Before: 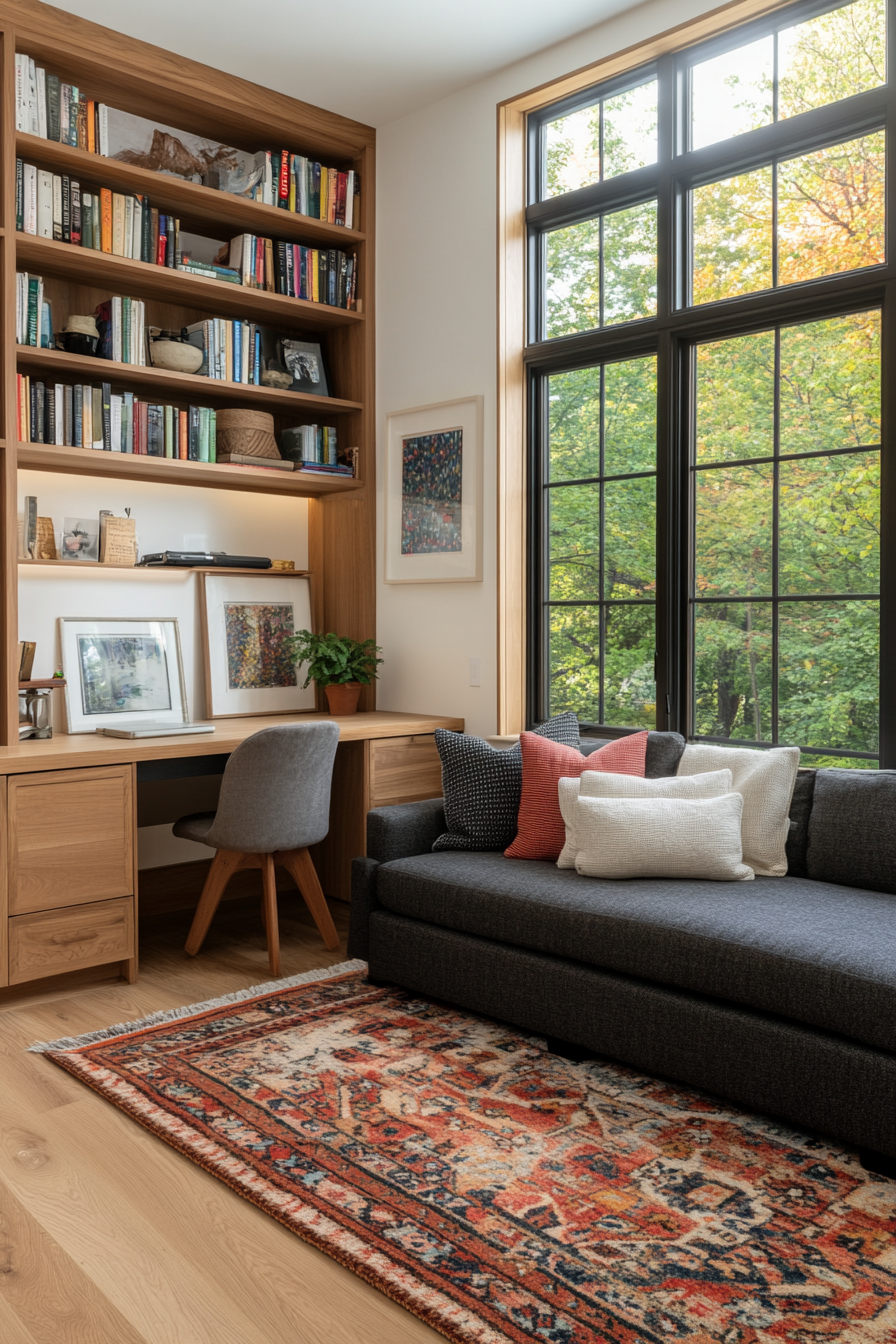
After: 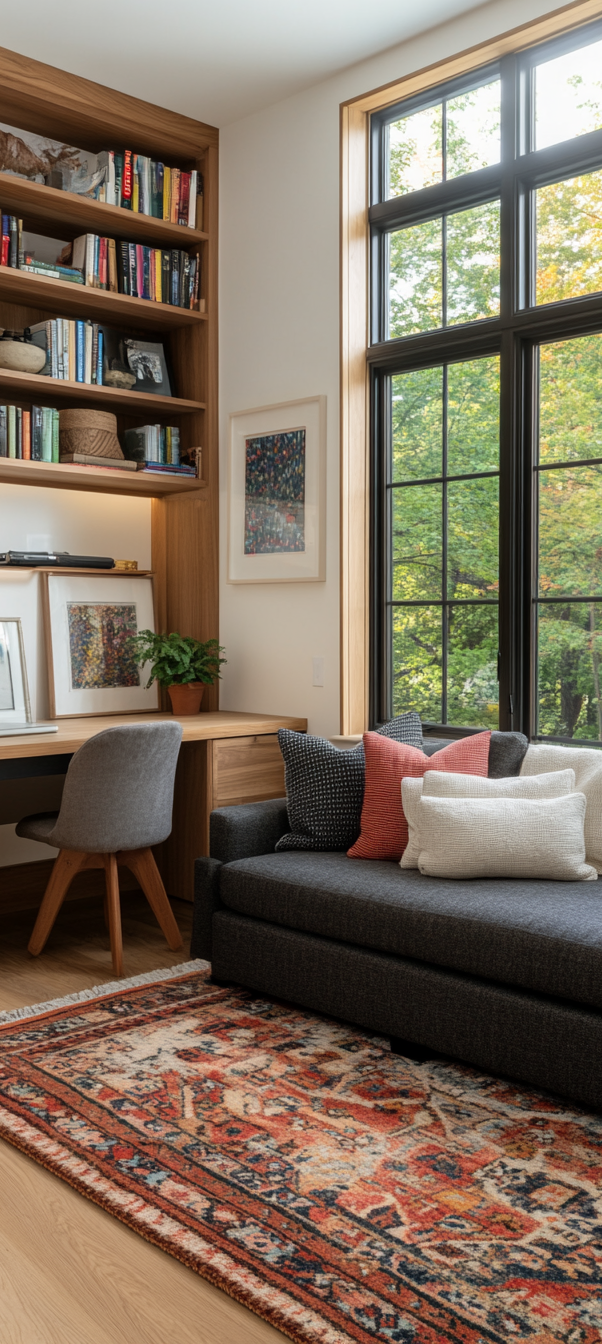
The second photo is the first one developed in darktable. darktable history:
crop and rotate: left 17.616%, right 15.119%
